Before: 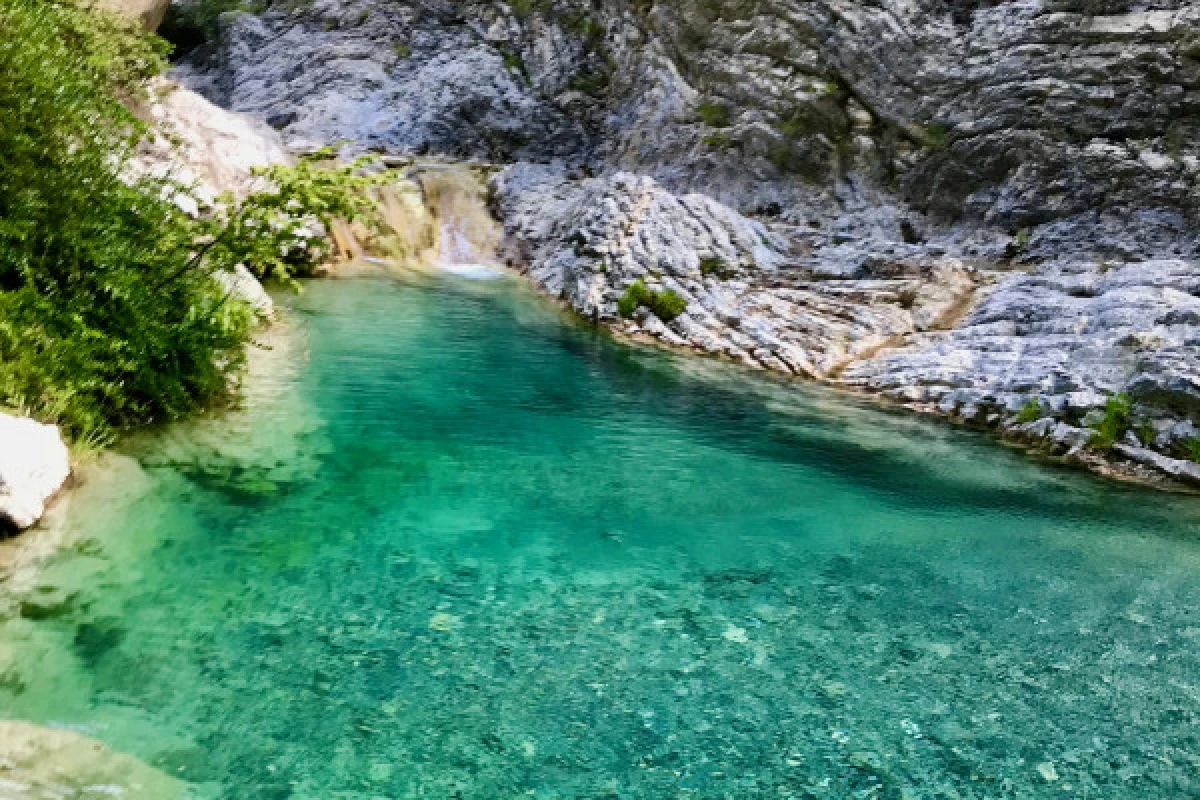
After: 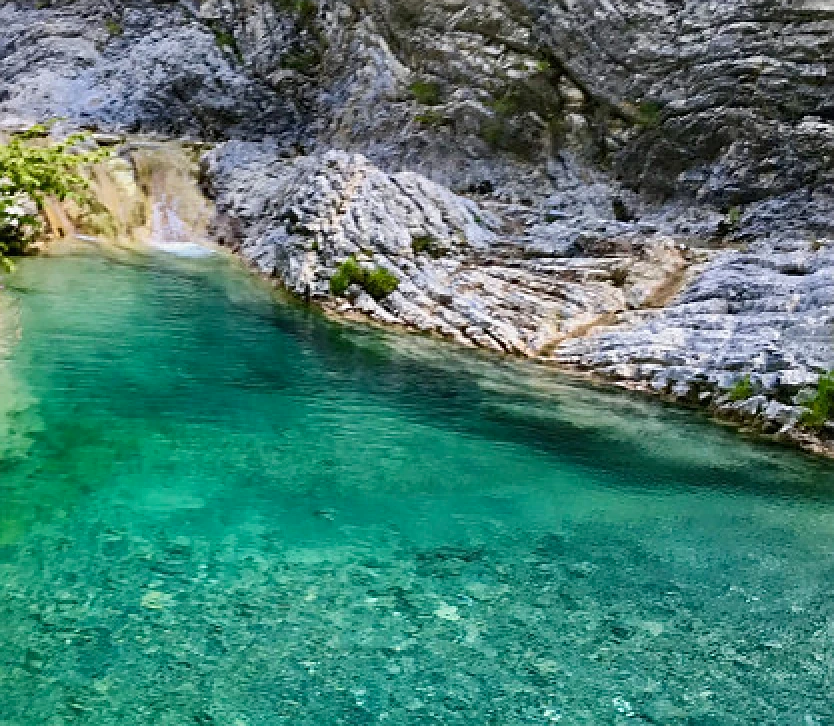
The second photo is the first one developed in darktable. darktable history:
sharpen: on, module defaults
contrast brightness saturation: contrast -0.02, brightness -0.01, saturation 0.03
crop and rotate: left 24.034%, top 2.838%, right 6.406%, bottom 6.299%
white balance: emerald 1
